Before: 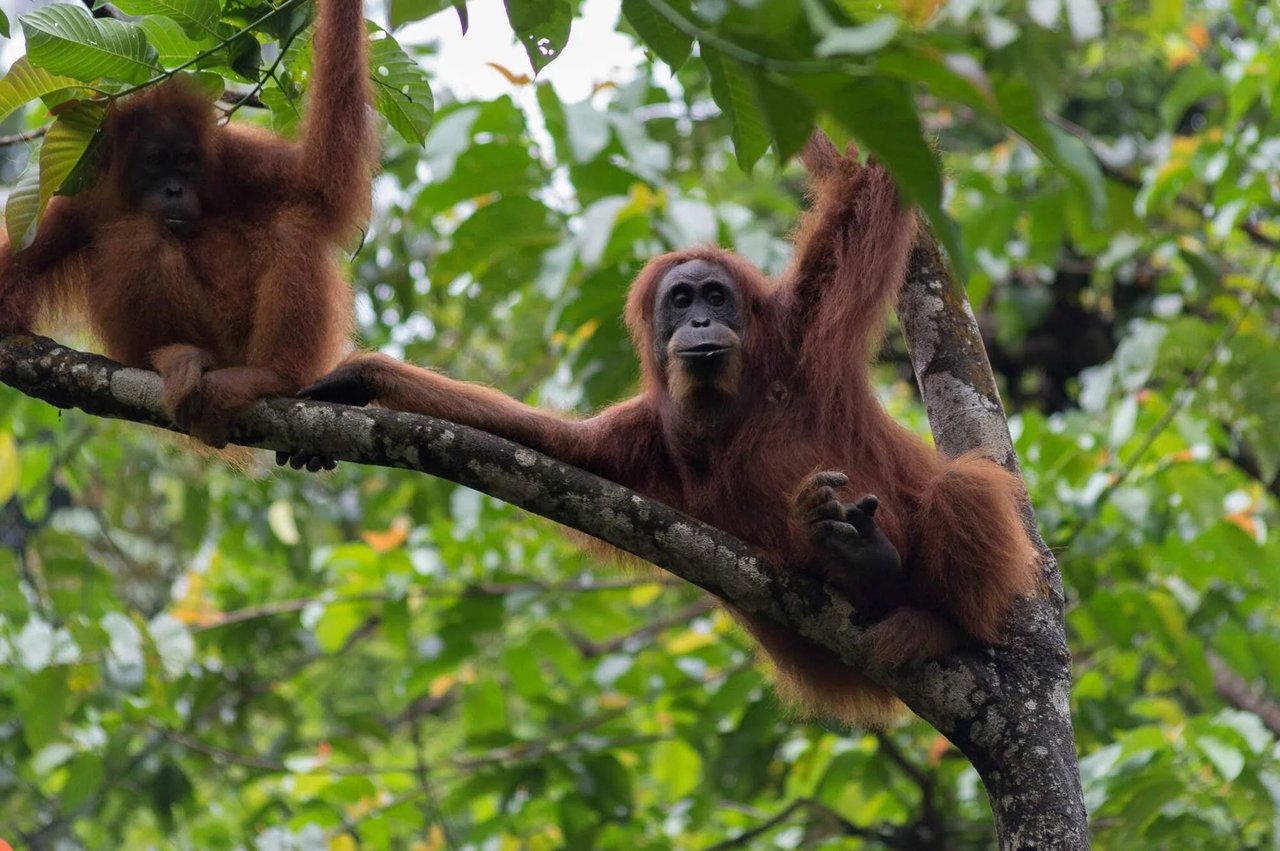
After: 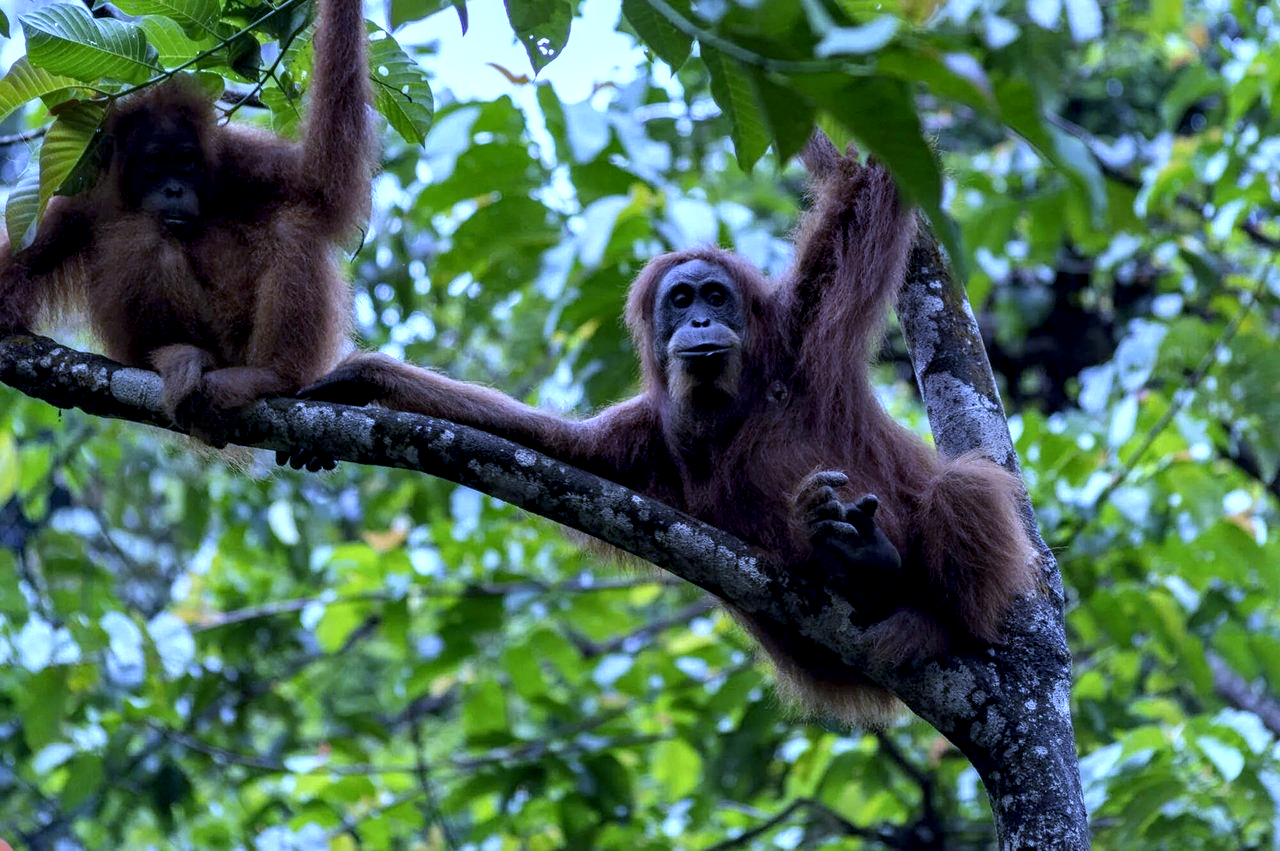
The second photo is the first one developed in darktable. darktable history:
local contrast: highlights 60%, shadows 60%, detail 160%
white balance: red 0.766, blue 1.537
